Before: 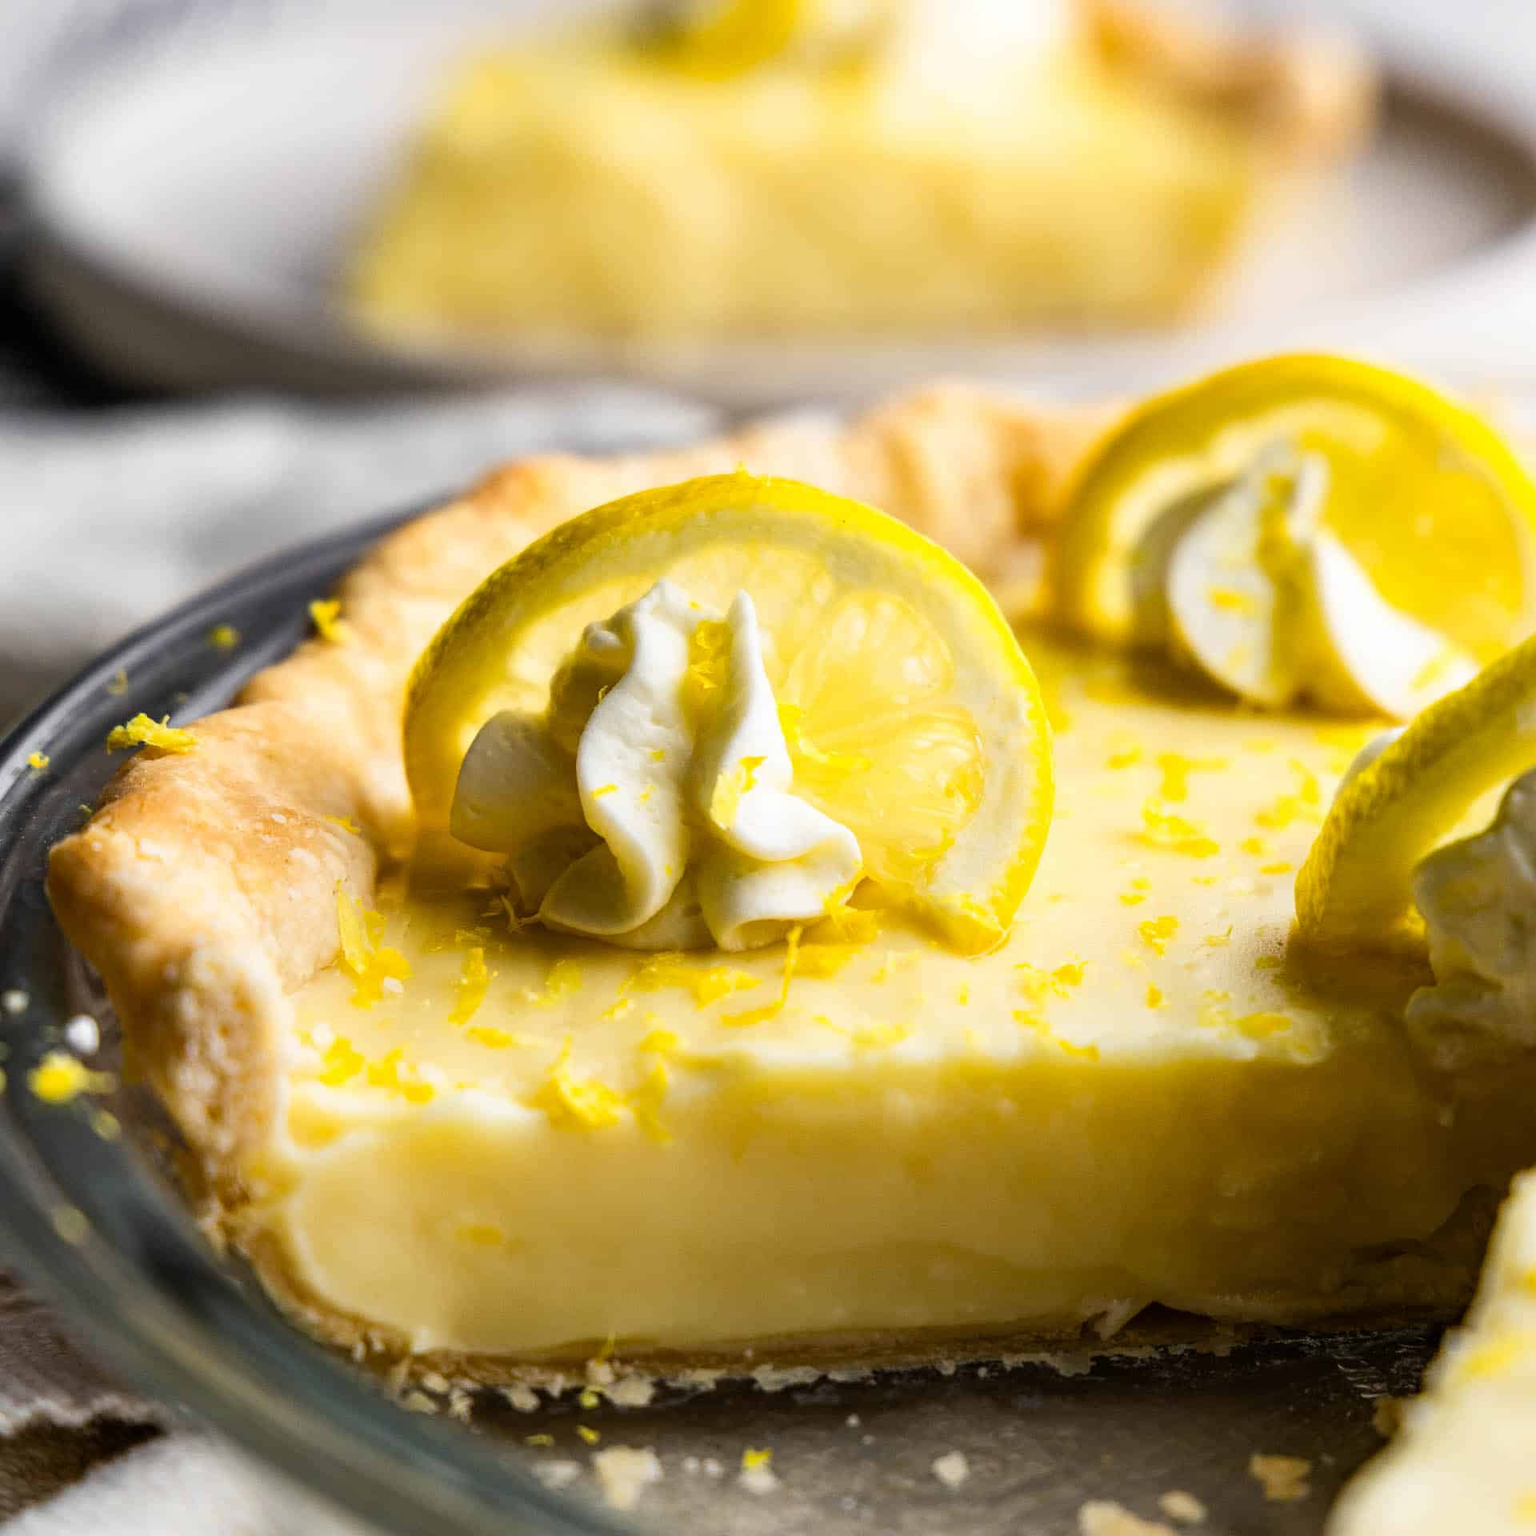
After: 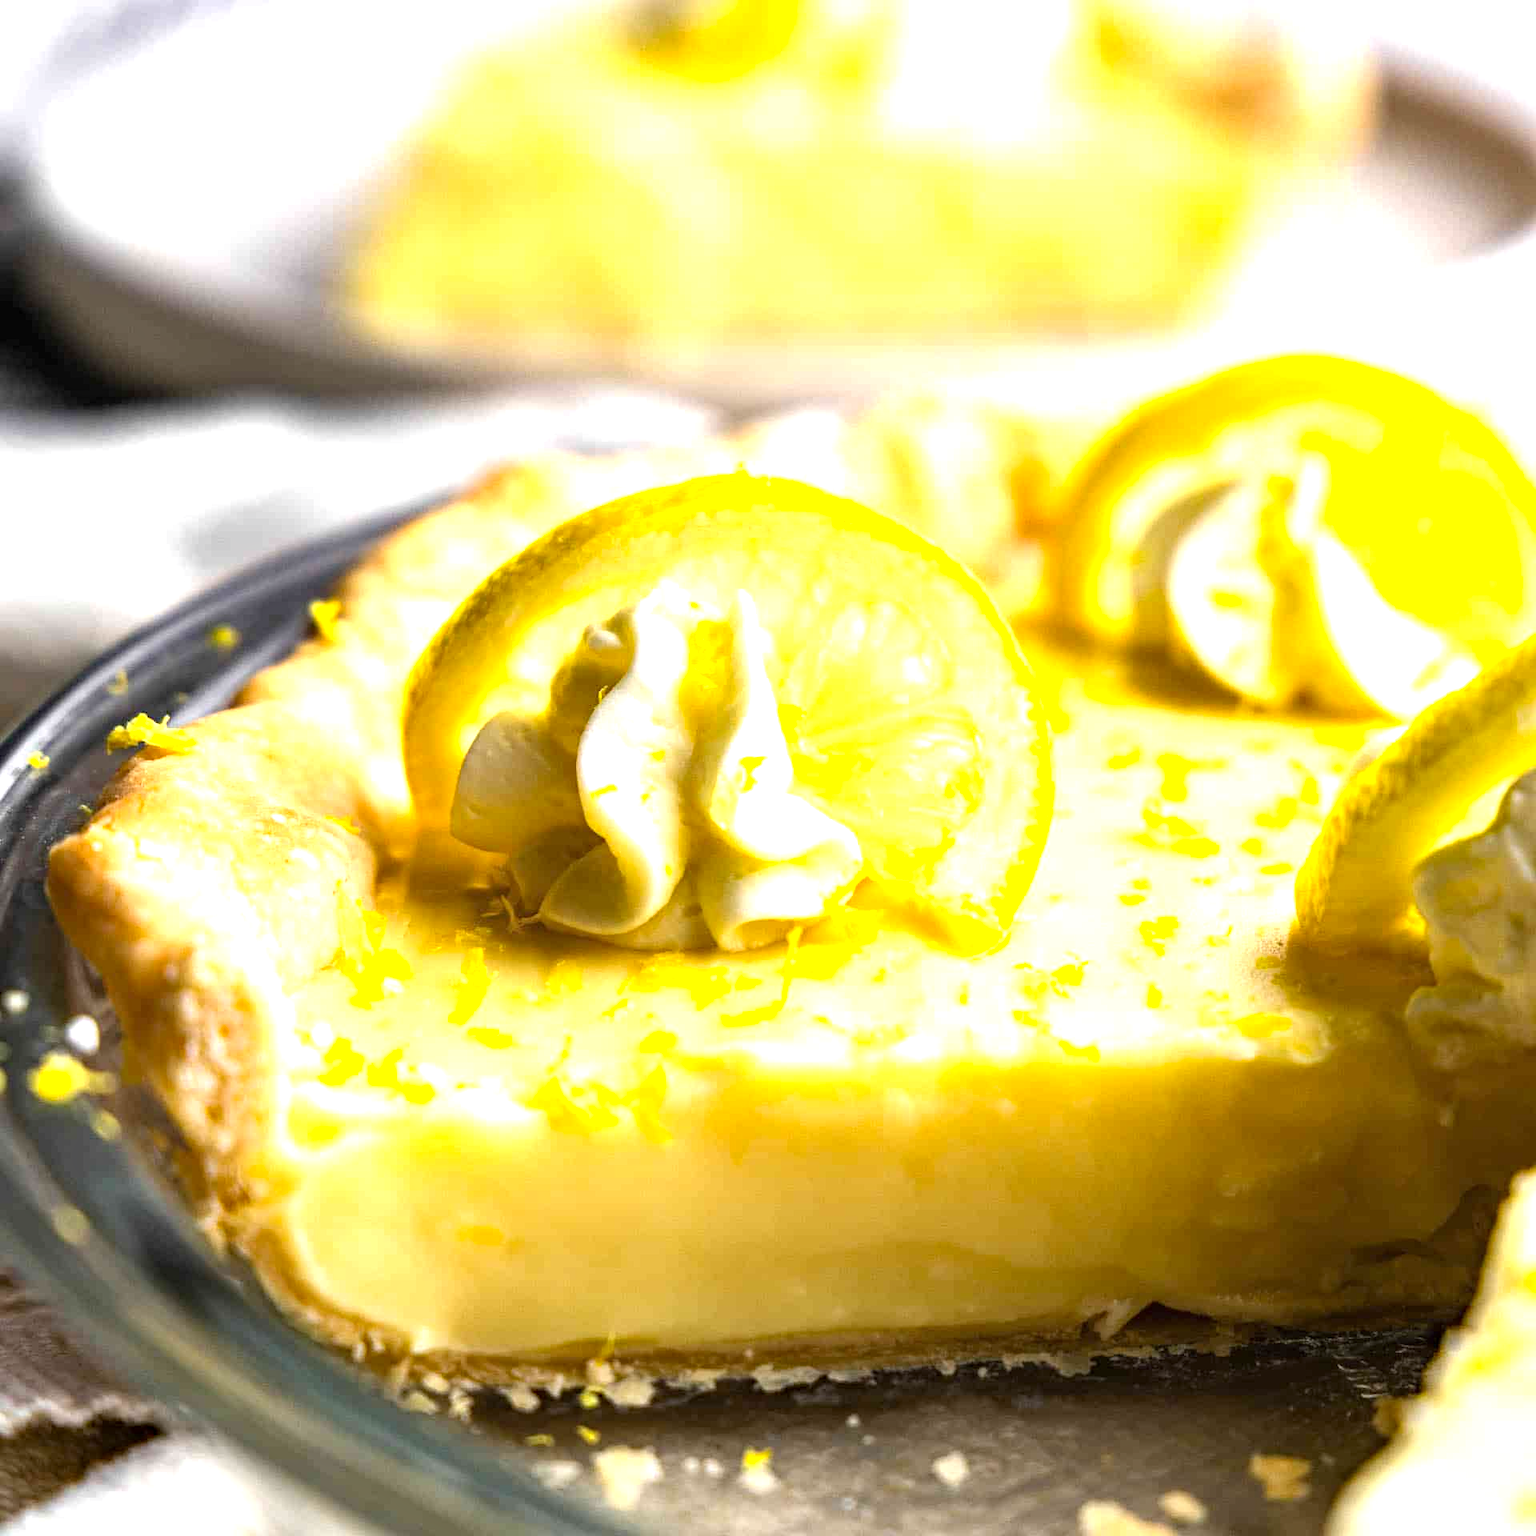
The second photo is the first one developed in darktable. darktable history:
exposure: black level correction 0, exposure 1 EV, compensate highlight preservation false
haze removal: adaptive false
